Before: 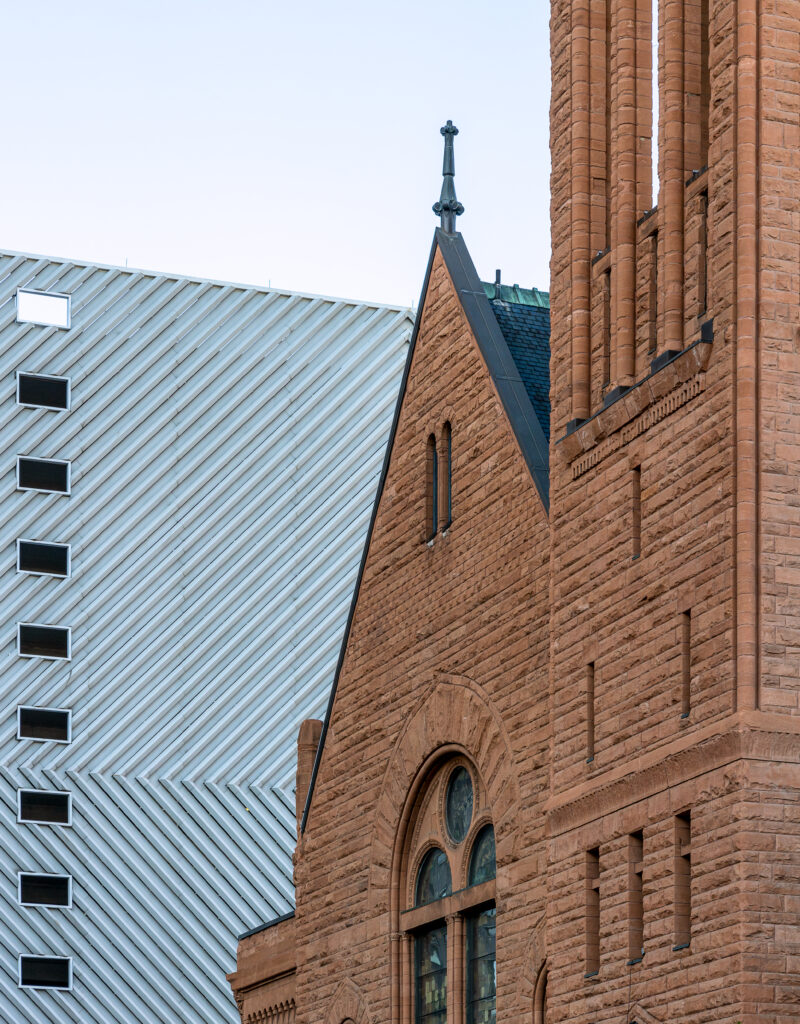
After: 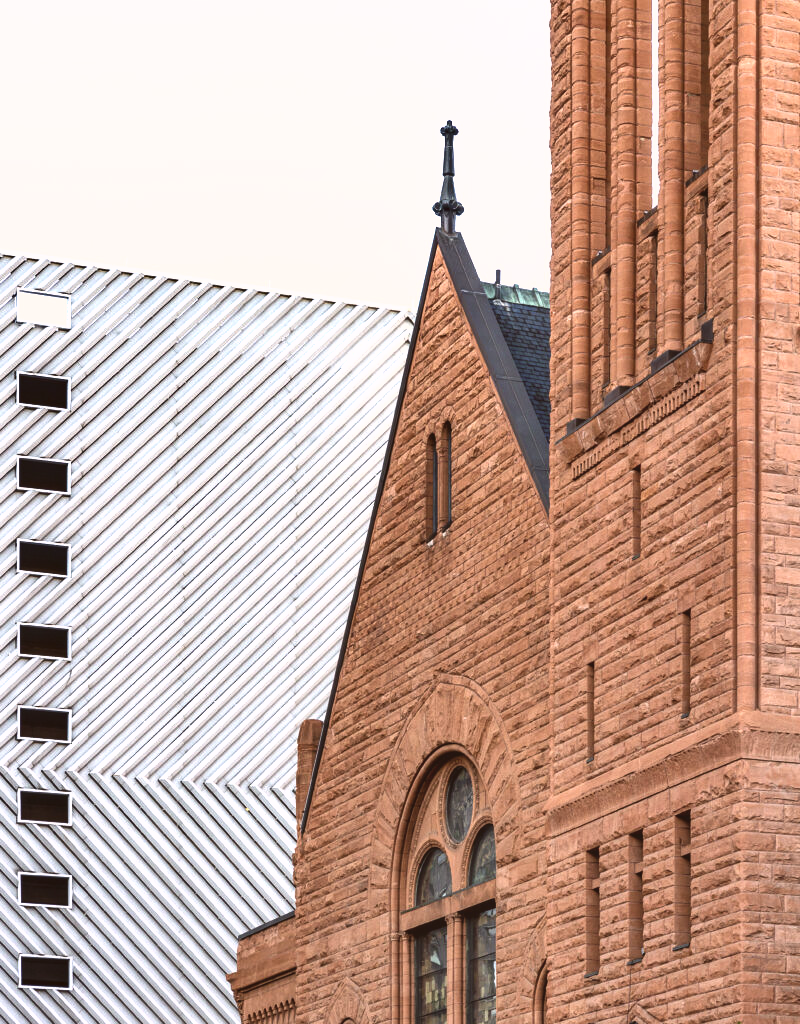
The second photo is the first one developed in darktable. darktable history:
color correction: highlights a* 10.22, highlights b* 9.66, shadows a* 7.92, shadows b* 8.08, saturation 0.785
exposure: black level correction -0.005, exposure 1.007 EV, compensate exposure bias true, compensate highlight preservation false
shadows and highlights: soften with gaussian
